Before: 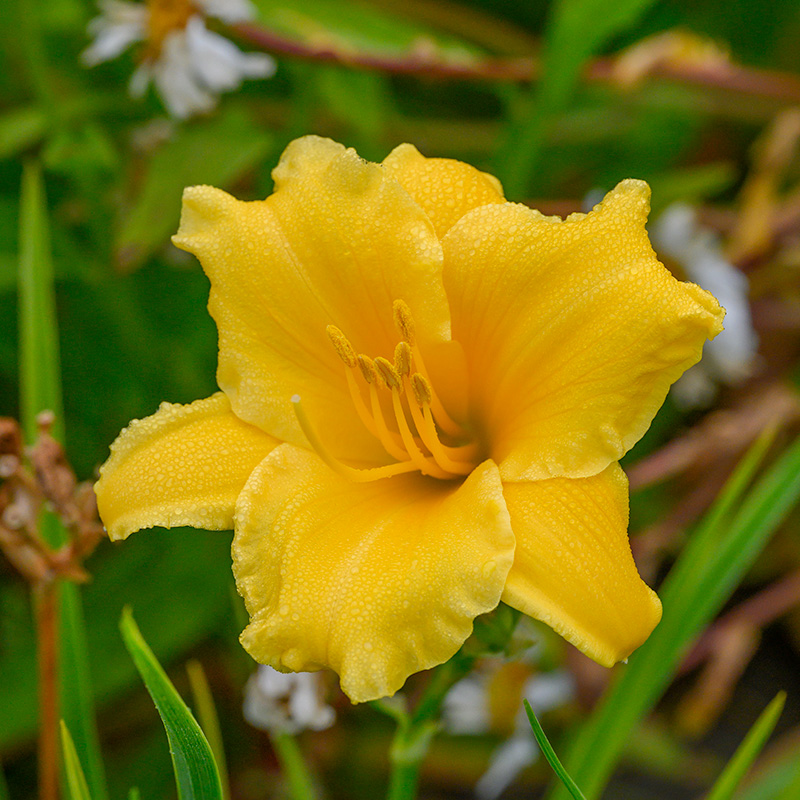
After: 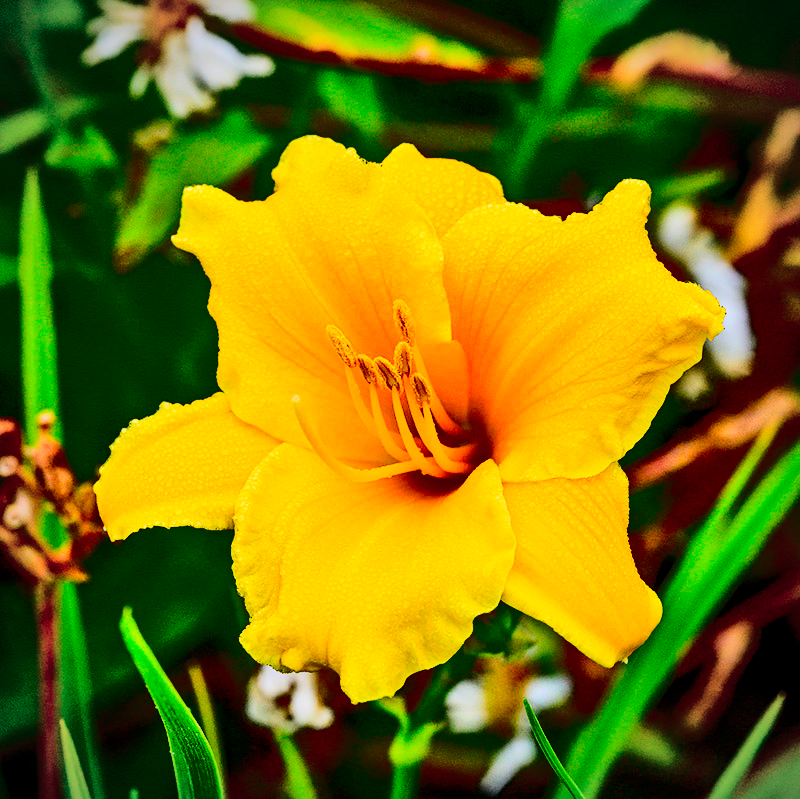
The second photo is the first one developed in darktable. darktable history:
tone equalizer: -7 EV 0.15 EV, -6 EV 0.6 EV, -5 EV 1.15 EV, -4 EV 1.33 EV, -3 EV 1.15 EV, -2 EV 0.6 EV, -1 EV 0.15 EV, mask exposure compensation -0.5 EV
velvia: on, module defaults
filmic rgb: black relative exposure -5 EV, hardness 2.88, contrast 1.3, highlights saturation mix -30%
contrast brightness saturation: contrast 0.77, brightness -1, saturation 1
crop: bottom 0.071%
white balance: red 1, blue 1
vignetting: fall-off radius 60.65%
